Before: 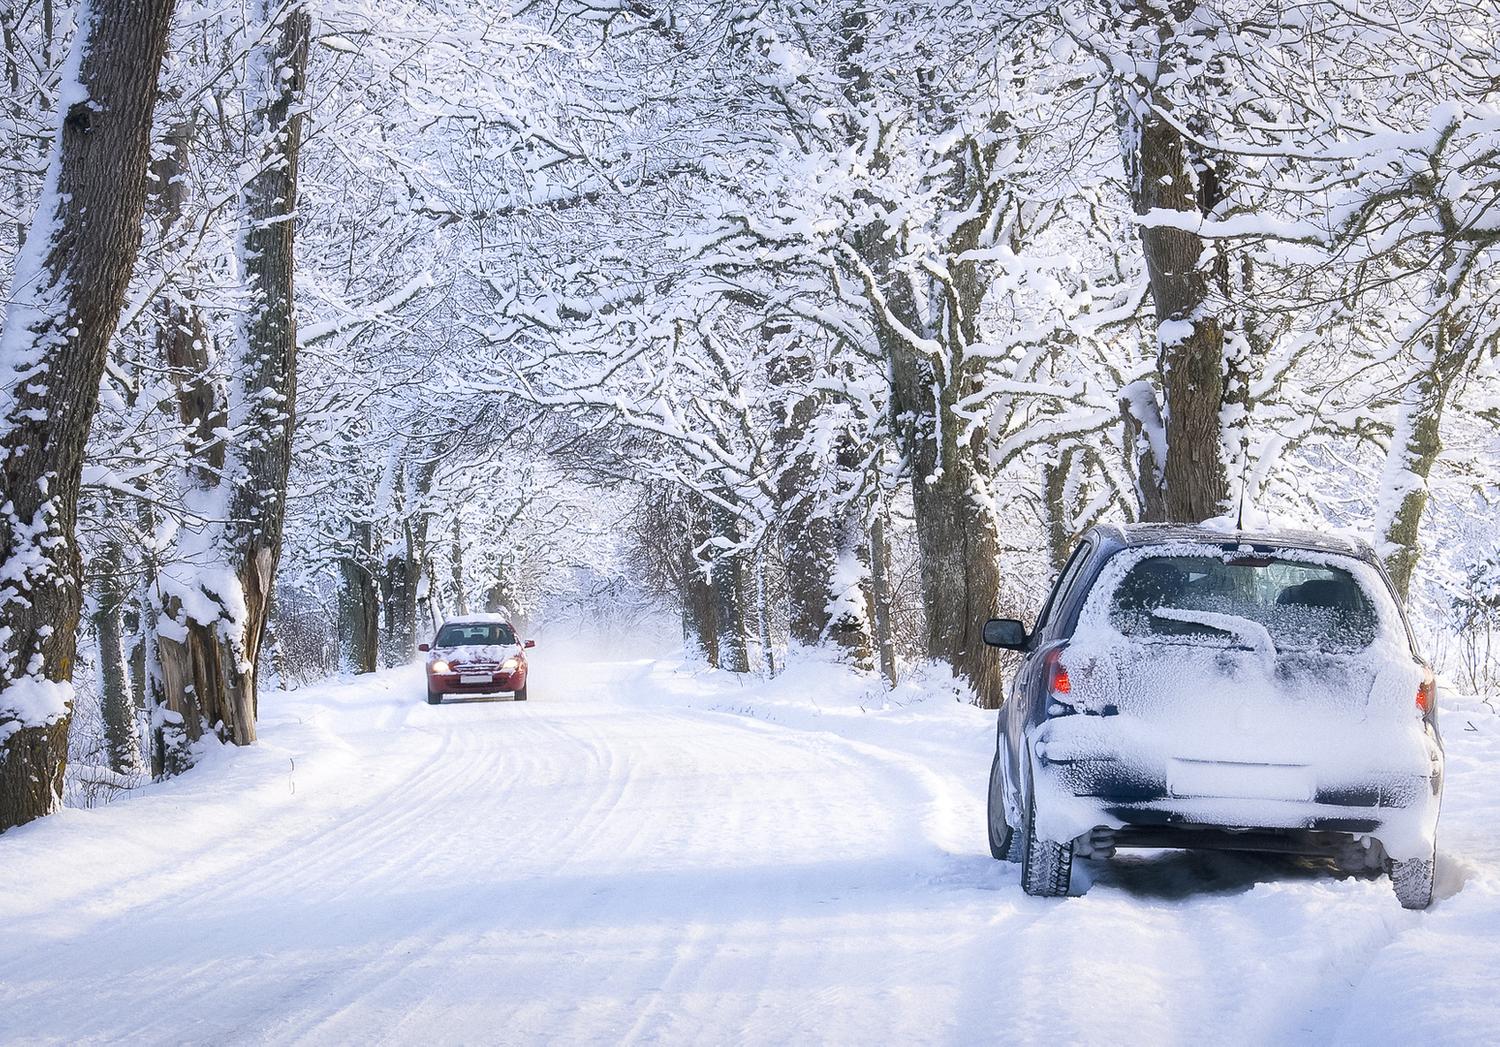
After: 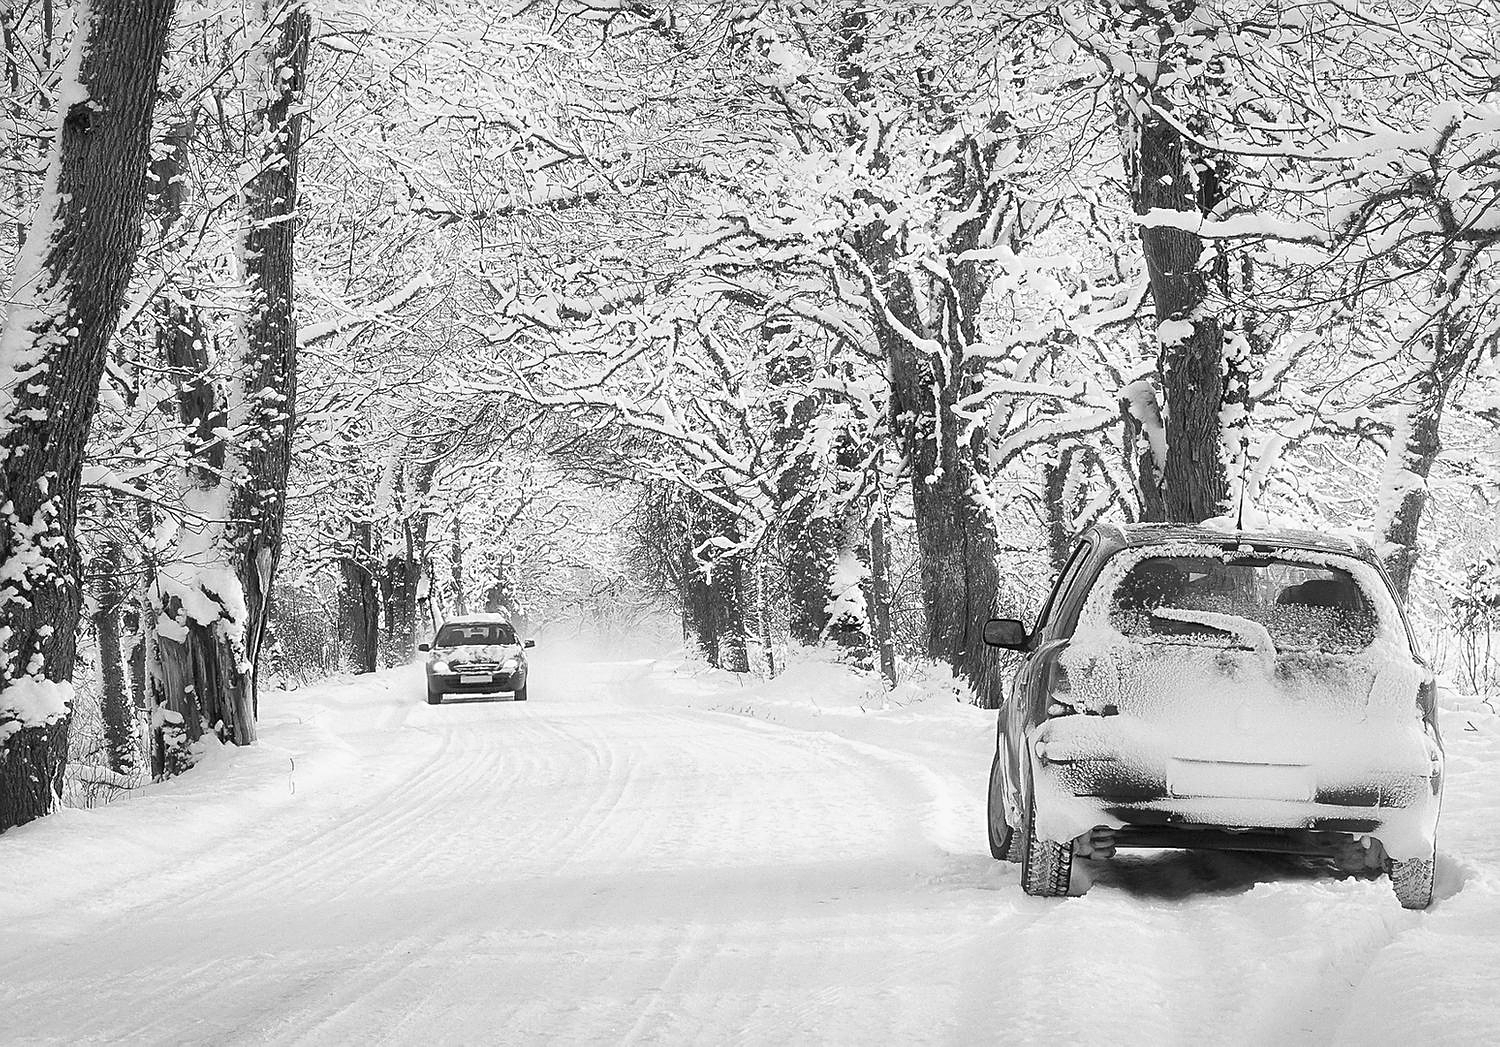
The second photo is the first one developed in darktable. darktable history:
tone equalizer: on, module defaults
sharpen: on, module defaults
white balance: red 0.983, blue 1.036
color calibration: output gray [0.18, 0.41, 0.41, 0], gray › normalize channels true, illuminant same as pipeline (D50), adaptation XYZ, x 0.346, y 0.359, gamut compression 0
